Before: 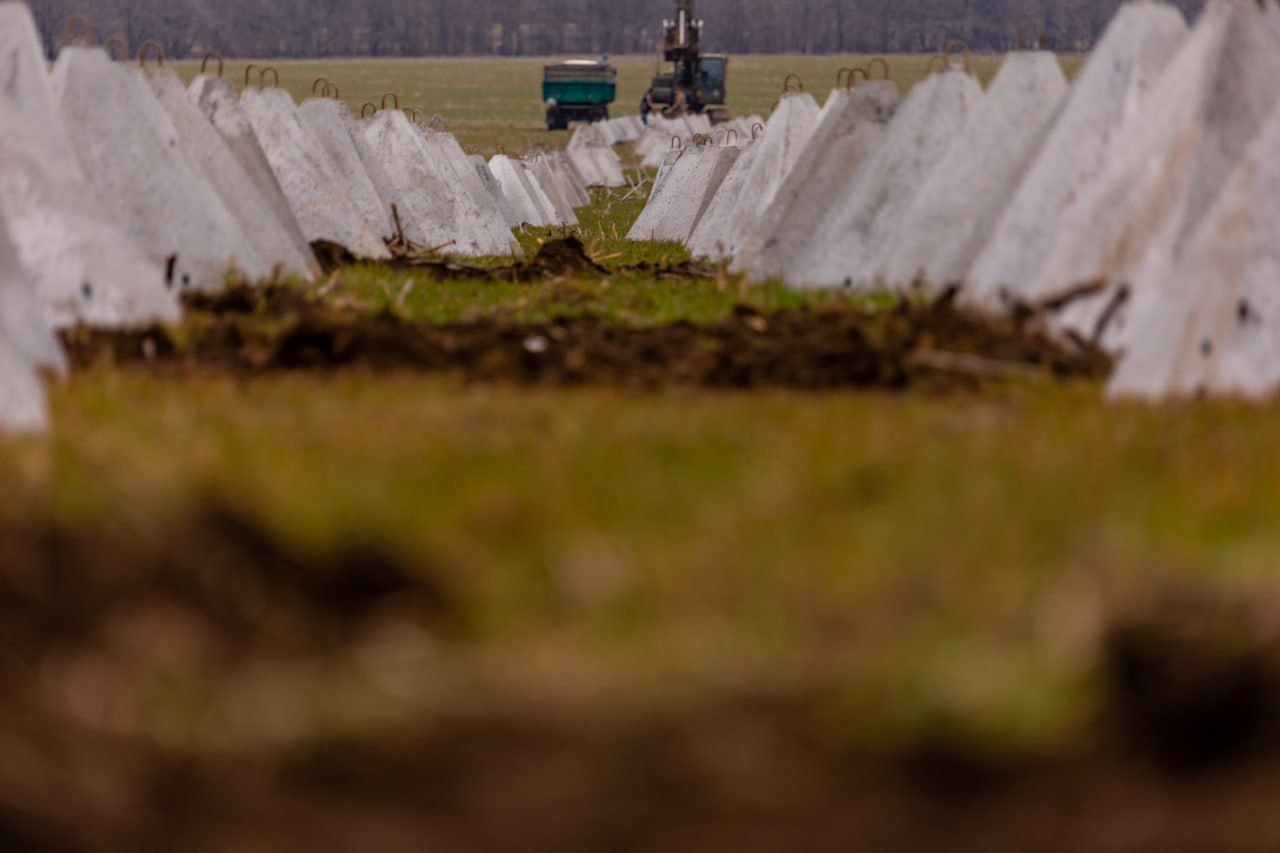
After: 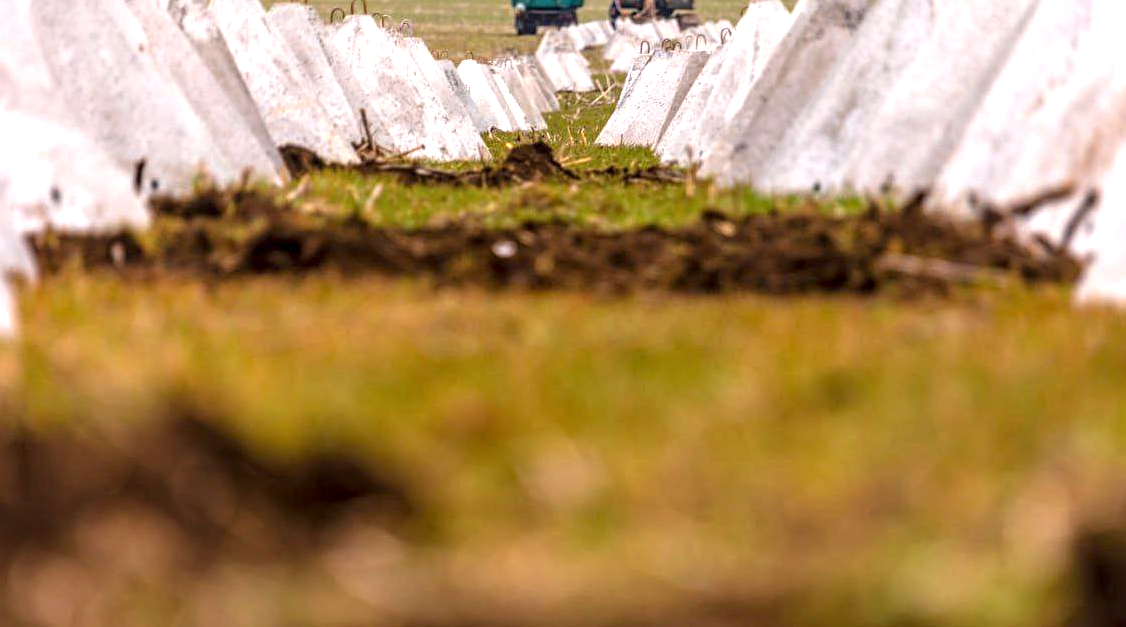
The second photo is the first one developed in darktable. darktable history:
exposure: black level correction 0, exposure 1.45 EV, compensate exposure bias true, compensate highlight preservation false
local contrast: on, module defaults
sharpen: amount 0.2
crop and rotate: left 2.425%, top 11.305%, right 9.6%, bottom 15.08%
